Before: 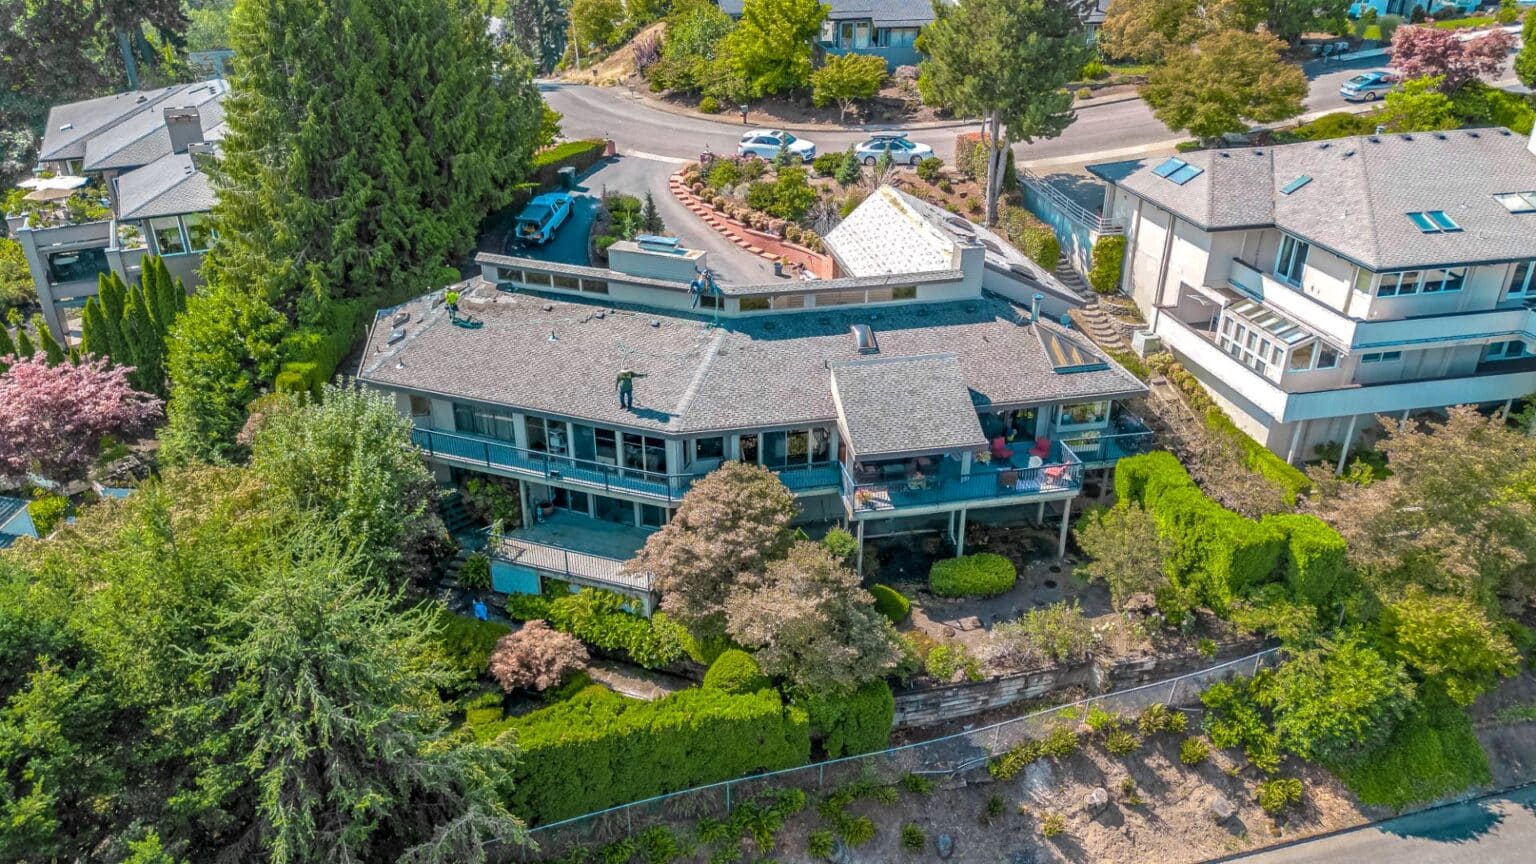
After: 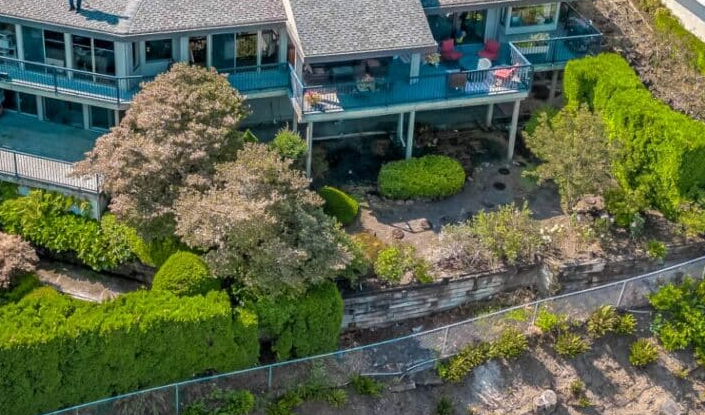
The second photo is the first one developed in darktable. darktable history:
crop: left 35.876%, top 46.126%, right 18.204%, bottom 5.832%
